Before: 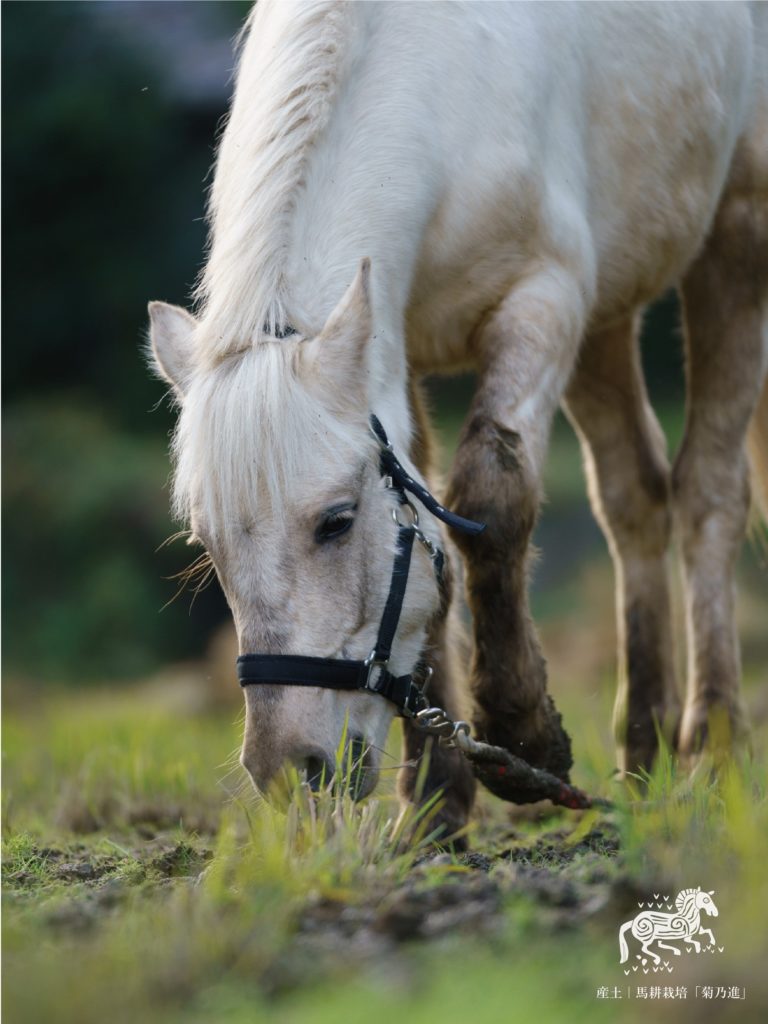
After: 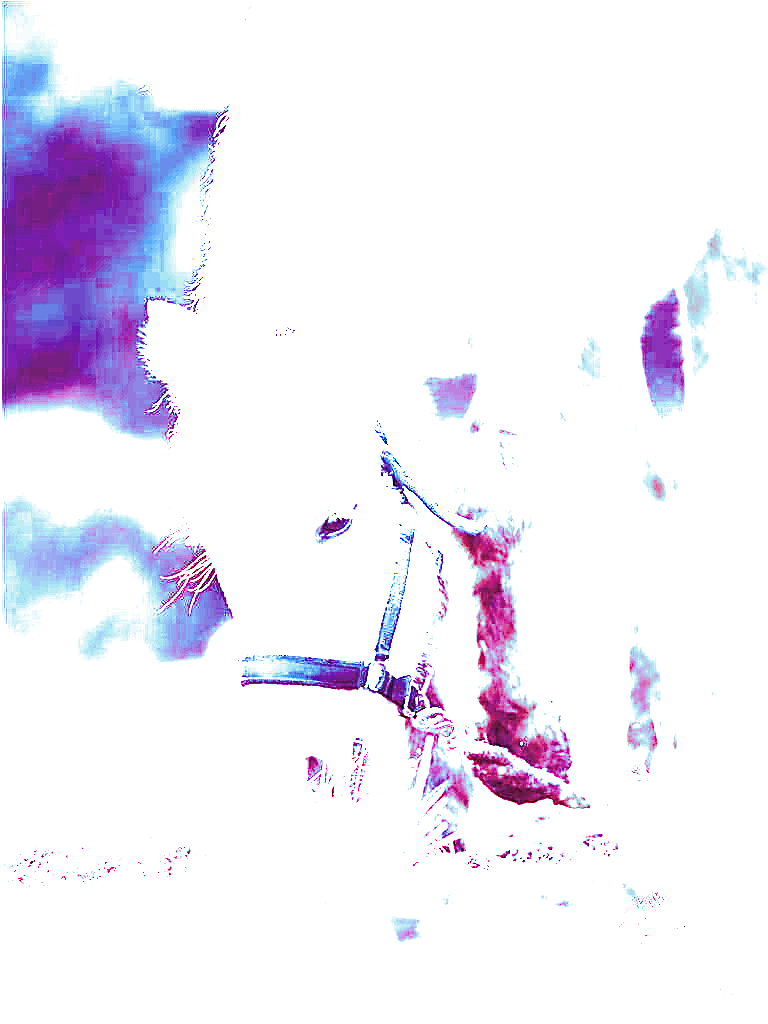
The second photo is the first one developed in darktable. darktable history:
exposure: exposure 0.2 EV, compensate highlight preservation false
white balance: red 8, blue 8
split-toning: shadows › hue 327.6°, highlights › hue 198°, highlights › saturation 0.55, balance -21.25, compress 0%
sharpen: radius 1.4, amount 1.25, threshold 0.7
